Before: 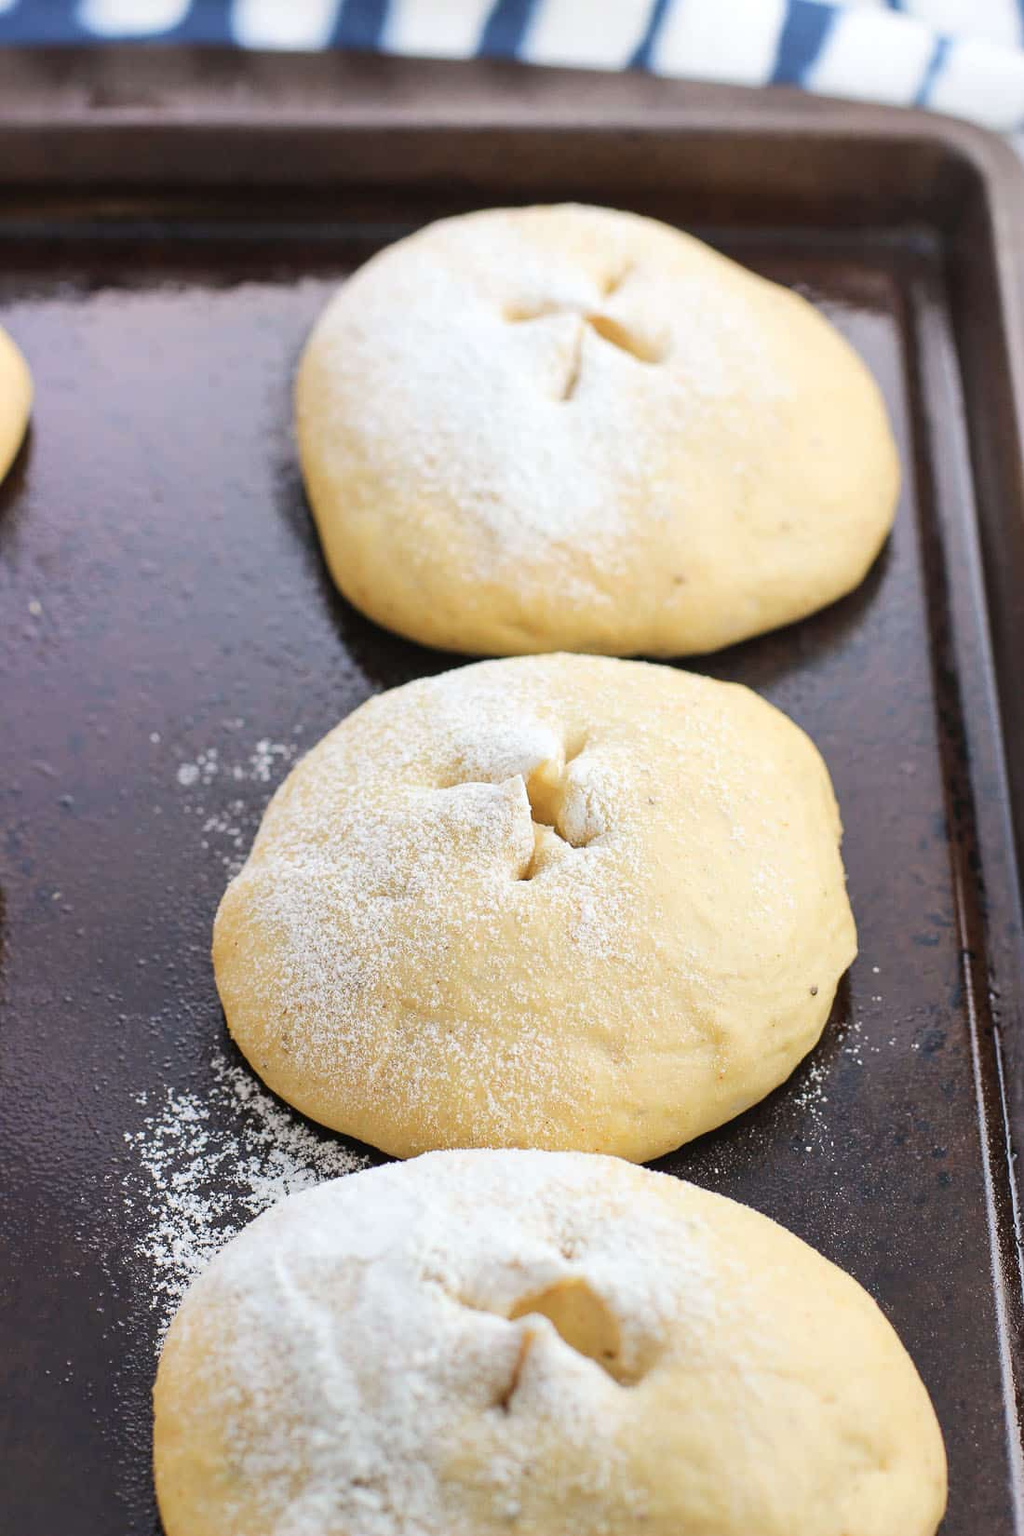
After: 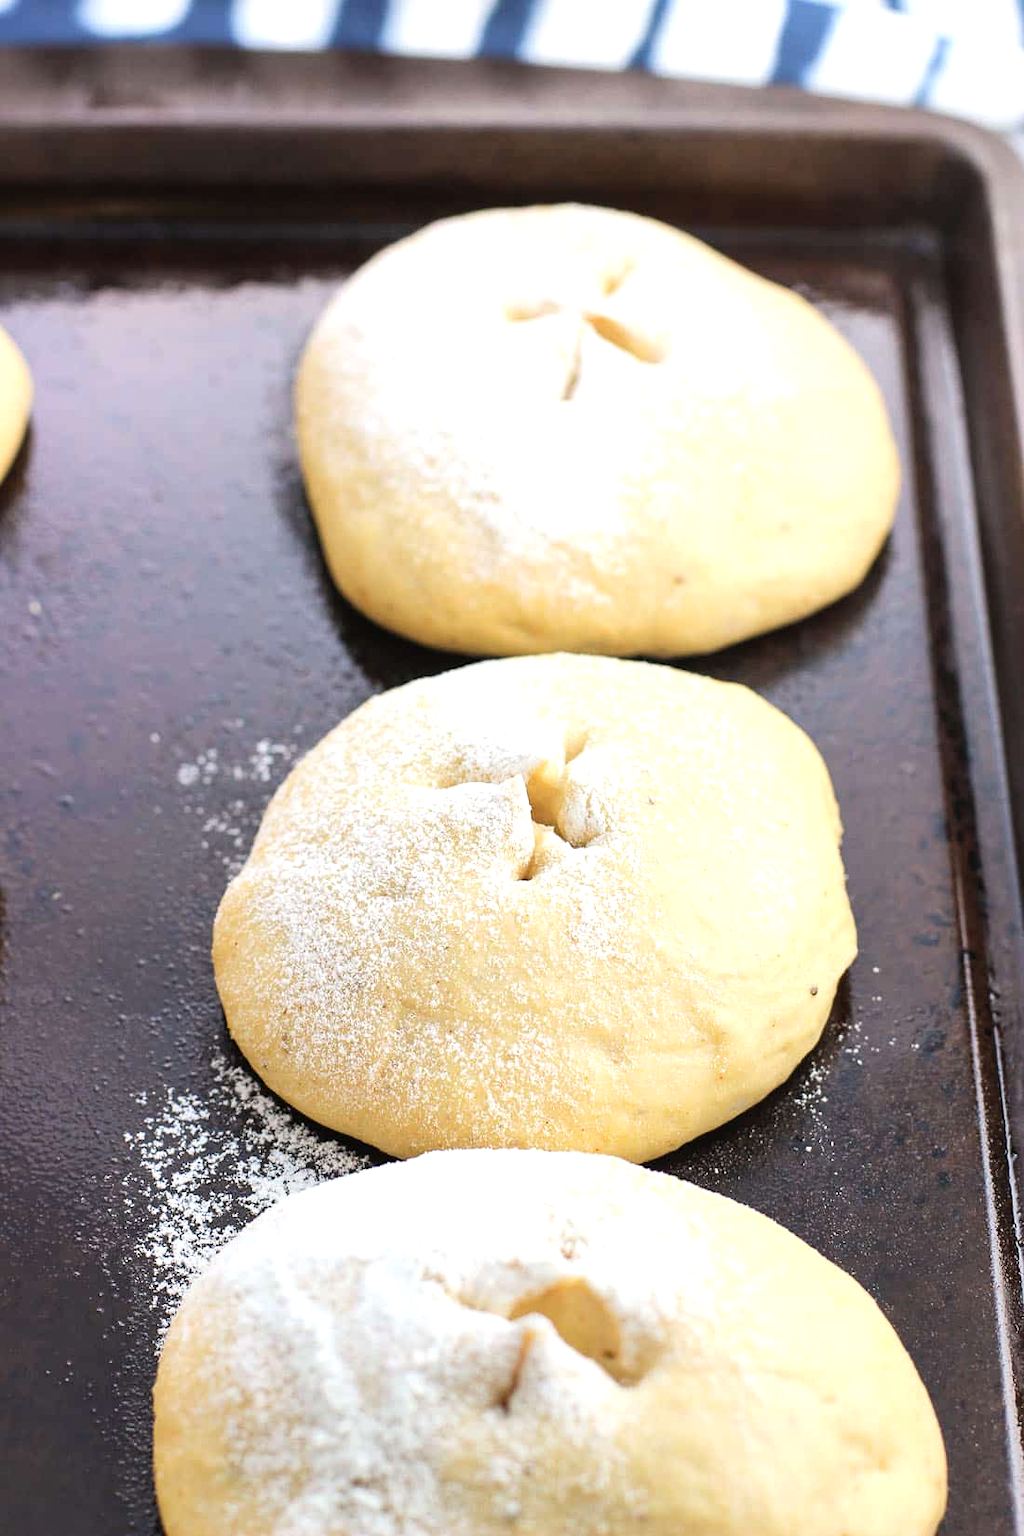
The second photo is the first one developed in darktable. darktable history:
tone equalizer: -8 EV -0.416 EV, -7 EV -0.364 EV, -6 EV -0.319 EV, -5 EV -0.237 EV, -3 EV 0.245 EV, -2 EV 0.339 EV, -1 EV 0.396 EV, +0 EV 0.404 EV
